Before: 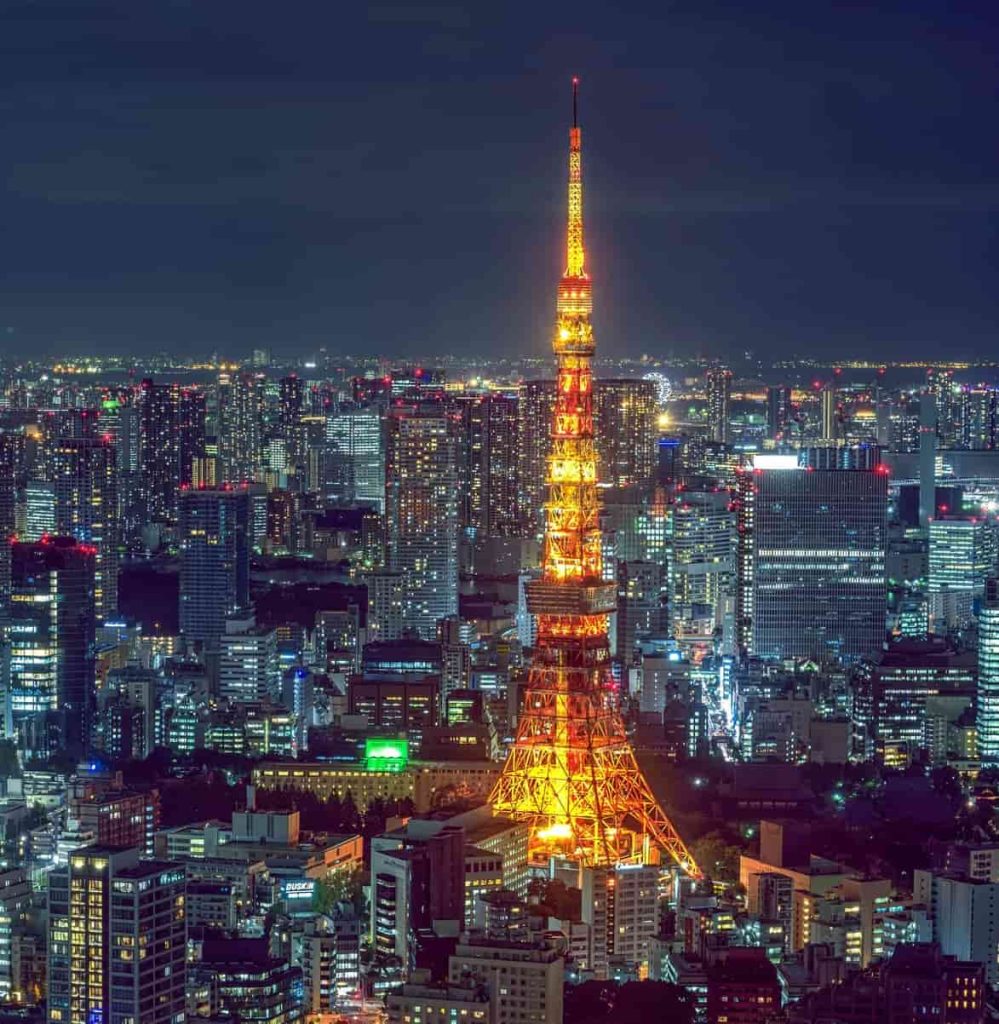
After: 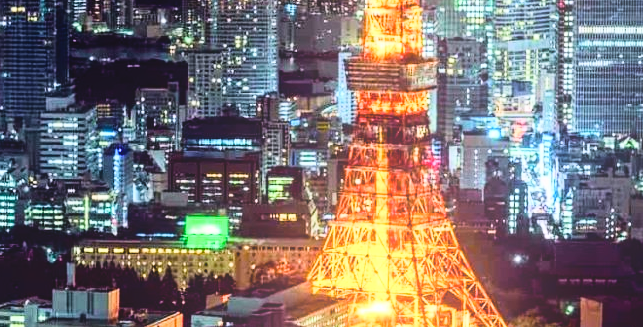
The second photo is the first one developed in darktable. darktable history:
bloom: on, module defaults
color balance rgb: shadows lift › chroma 1%, shadows lift › hue 113°, highlights gain › chroma 0.2%, highlights gain › hue 333°, perceptual saturation grading › global saturation 20%, perceptual saturation grading › highlights -50%, perceptual saturation grading › shadows 25%, contrast -10%
exposure: compensate highlight preservation false
crop: left 18.091%, top 51.13%, right 17.525%, bottom 16.85%
rgb curve: curves: ch0 [(0, 0) (0.21, 0.15) (0.24, 0.21) (0.5, 0.75) (0.75, 0.96) (0.89, 0.99) (1, 1)]; ch1 [(0, 0.02) (0.21, 0.13) (0.25, 0.2) (0.5, 0.67) (0.75, 0.9) (0.89, 0.97) (1, 1)]; ch2 [(0, 0.02) (0.21, 0.13) (0.25, 0.2) (0.5, 0.67) (0.75, 0.9) (0.89, 0.97) (1, 1)], compensate middle gray true
